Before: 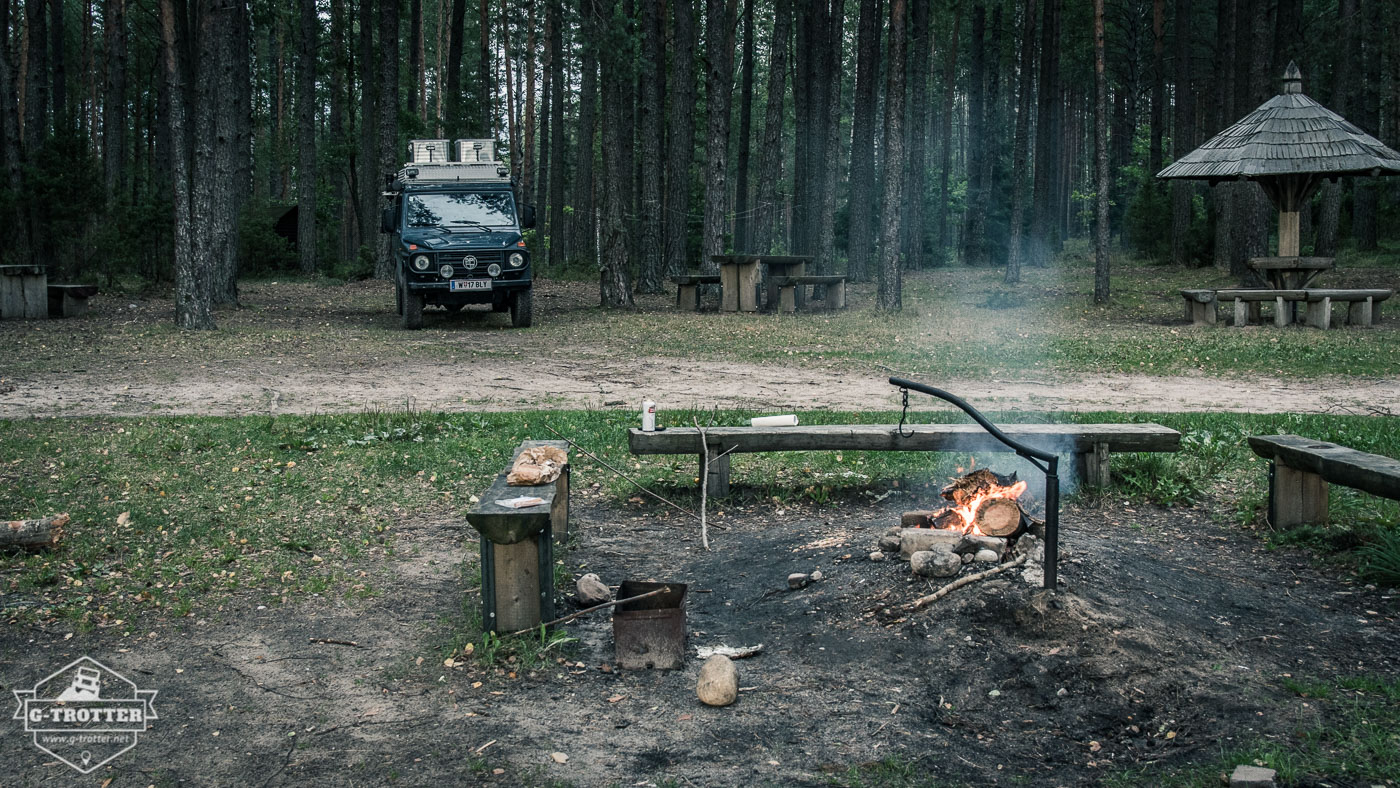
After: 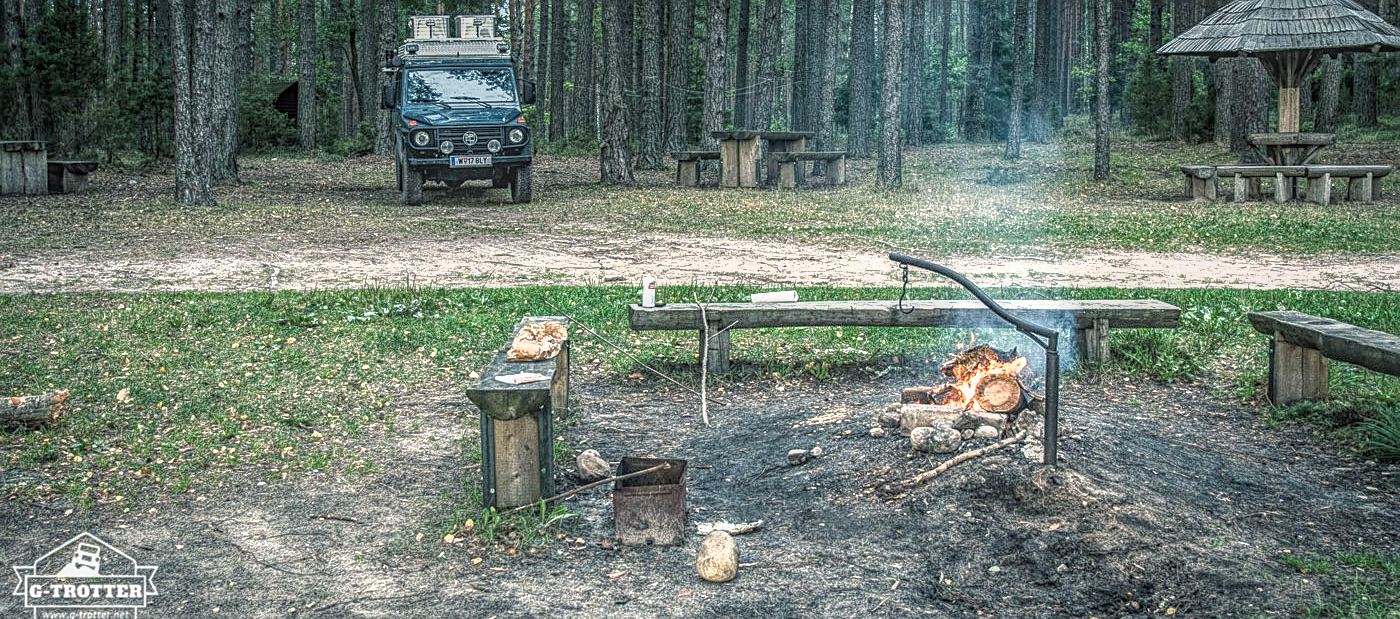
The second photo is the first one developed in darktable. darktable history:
crop and rotate: top 15.906%, bottom 5.451%
local contrast: highlights 20%, shadows 29%, detail 199%, midtone range 0.2
exposure: black level correction 0, exposure 1.102 EV, compensate highlight preservation false
sharpen: amount 0.491
